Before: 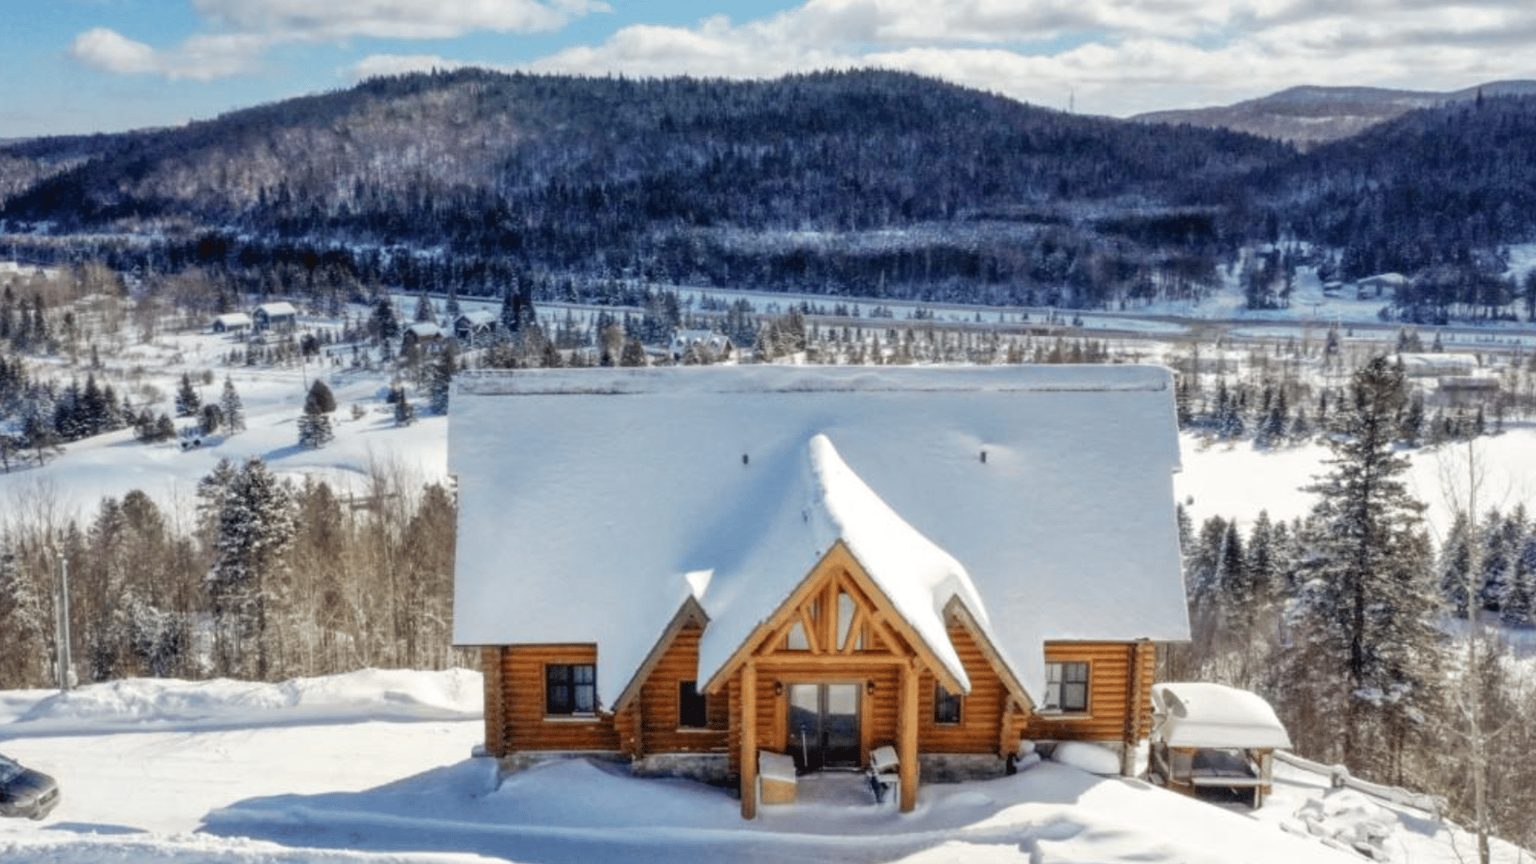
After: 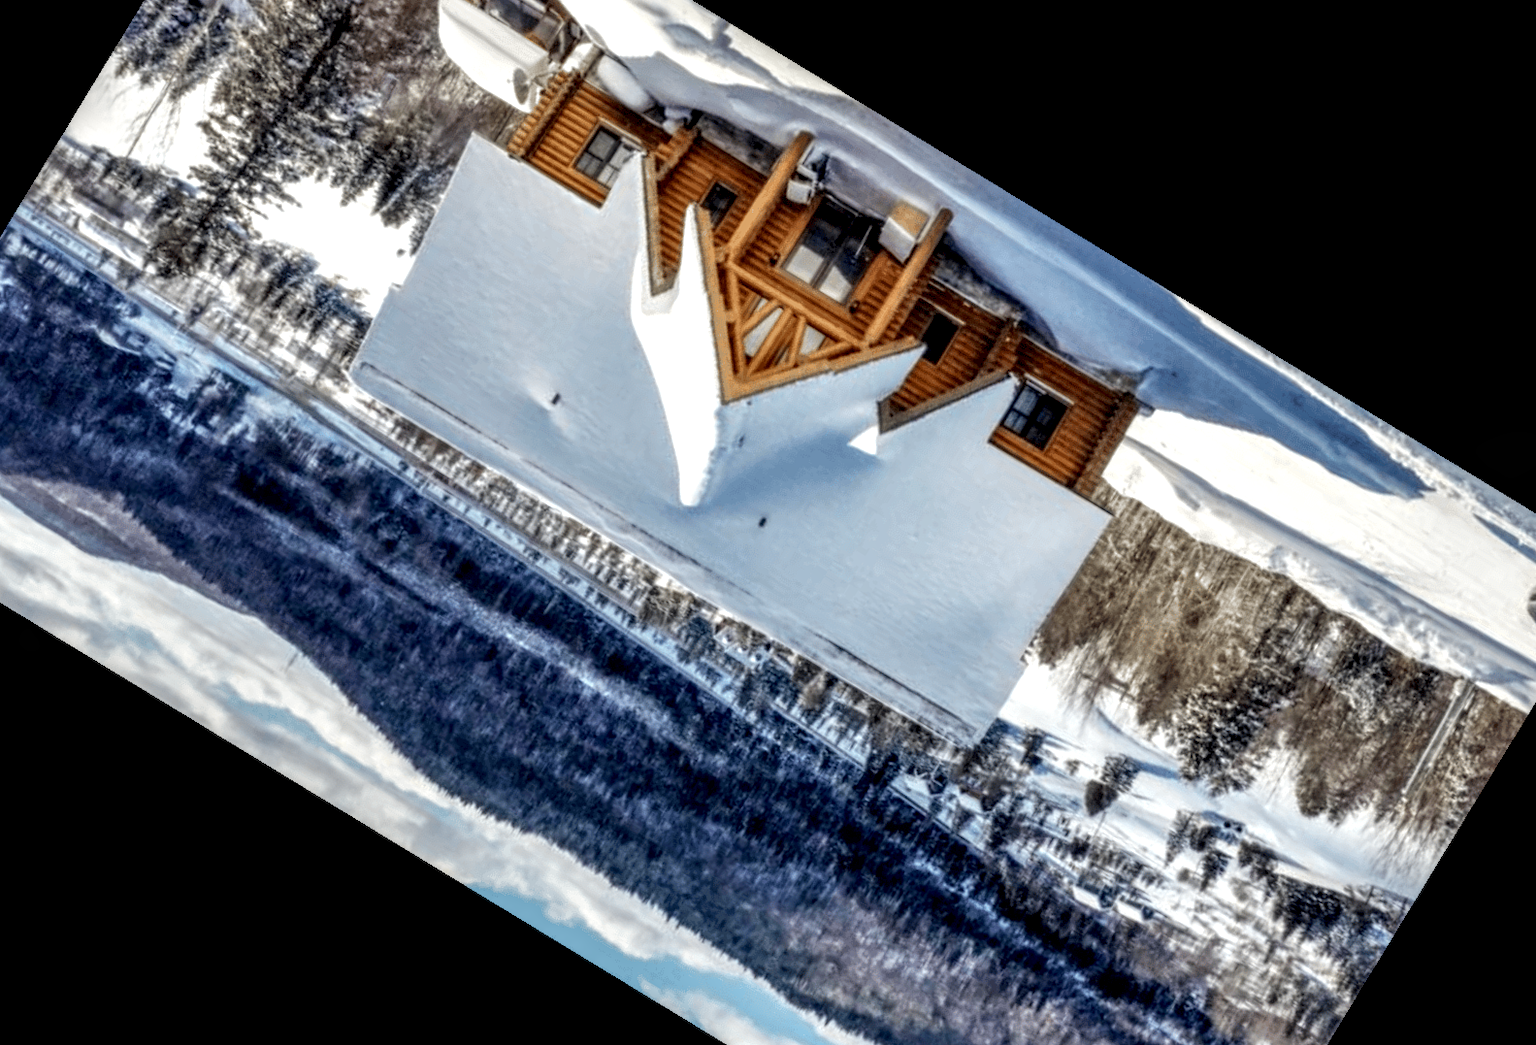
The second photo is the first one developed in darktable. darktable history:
crop and rotate: angle 148.68°, left 9.111%, top 15.603%, right 4.588%, bottom 17.041%
local contrast: highlights 20%, shadows 70%, detail 170%
exposure: exposure 0.128 EV, compensate highlight preservation false
